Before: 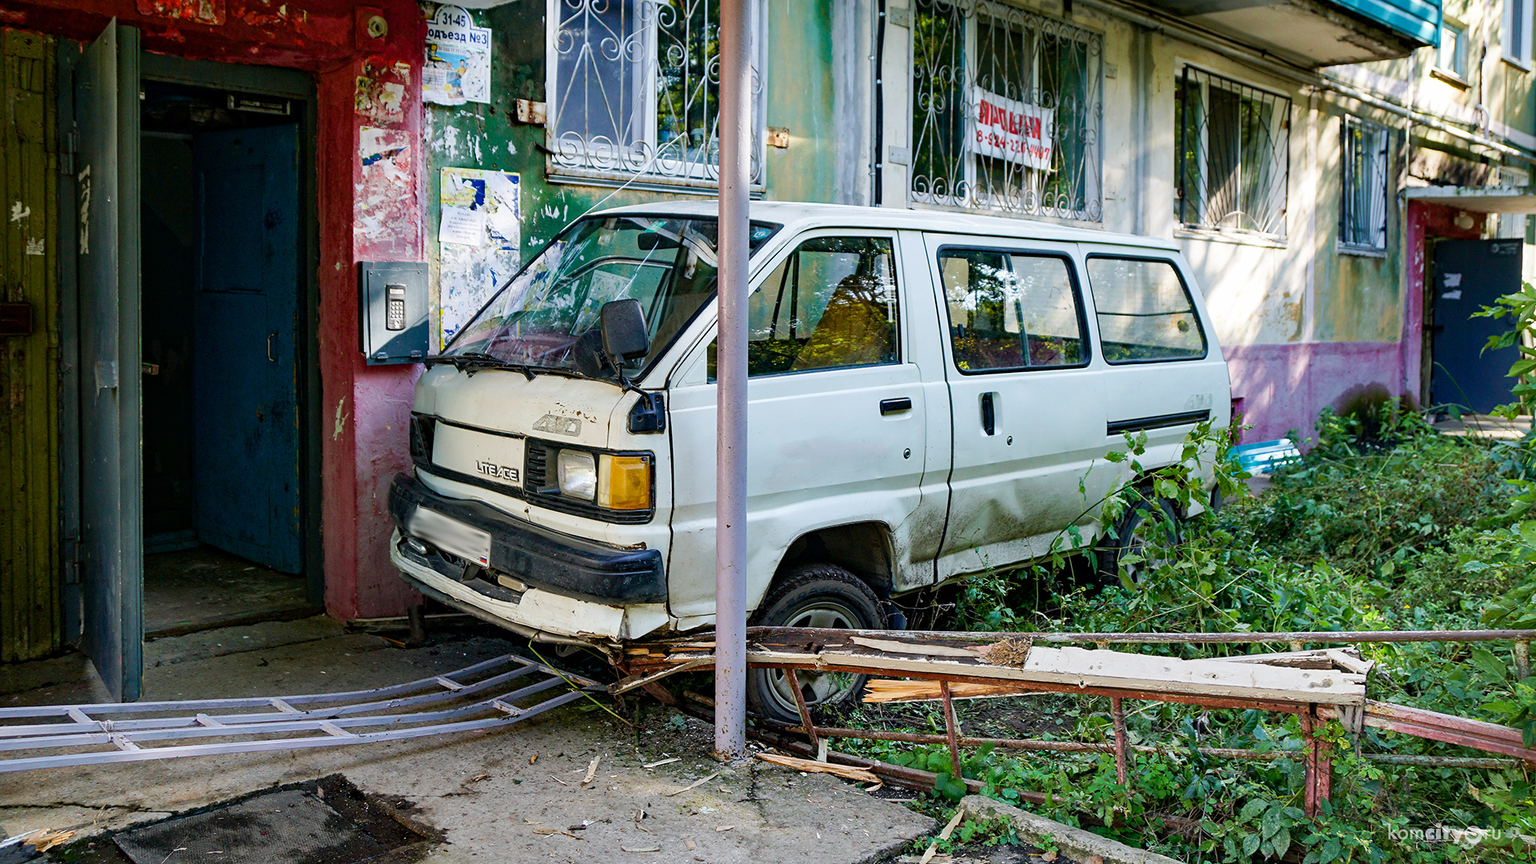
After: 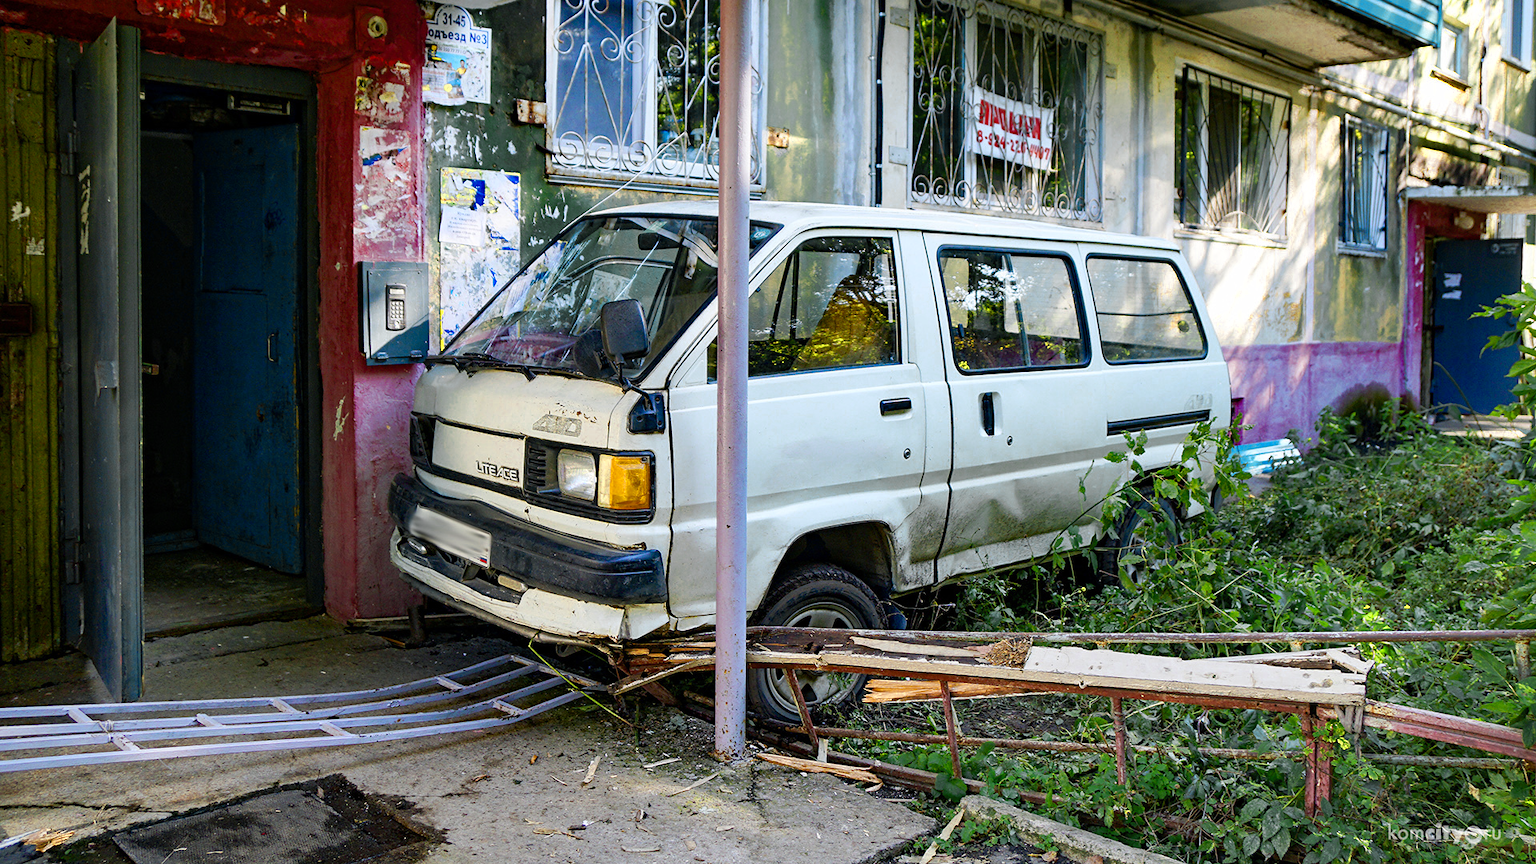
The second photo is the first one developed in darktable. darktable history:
color zones: curves: ch0 [(0, 0.485) (0.178, 0.476) (0.261, 0.623) (0.411, 0.403) (0.708, 0.603) (0.934, 0.412)]; ch1 [(0.003, 0.485) (0.149, 0.496) (0.229, 0.584) (0.326, 0.551) (0.484, 0.262) (0.757, 0.643)], mix 33.83%
